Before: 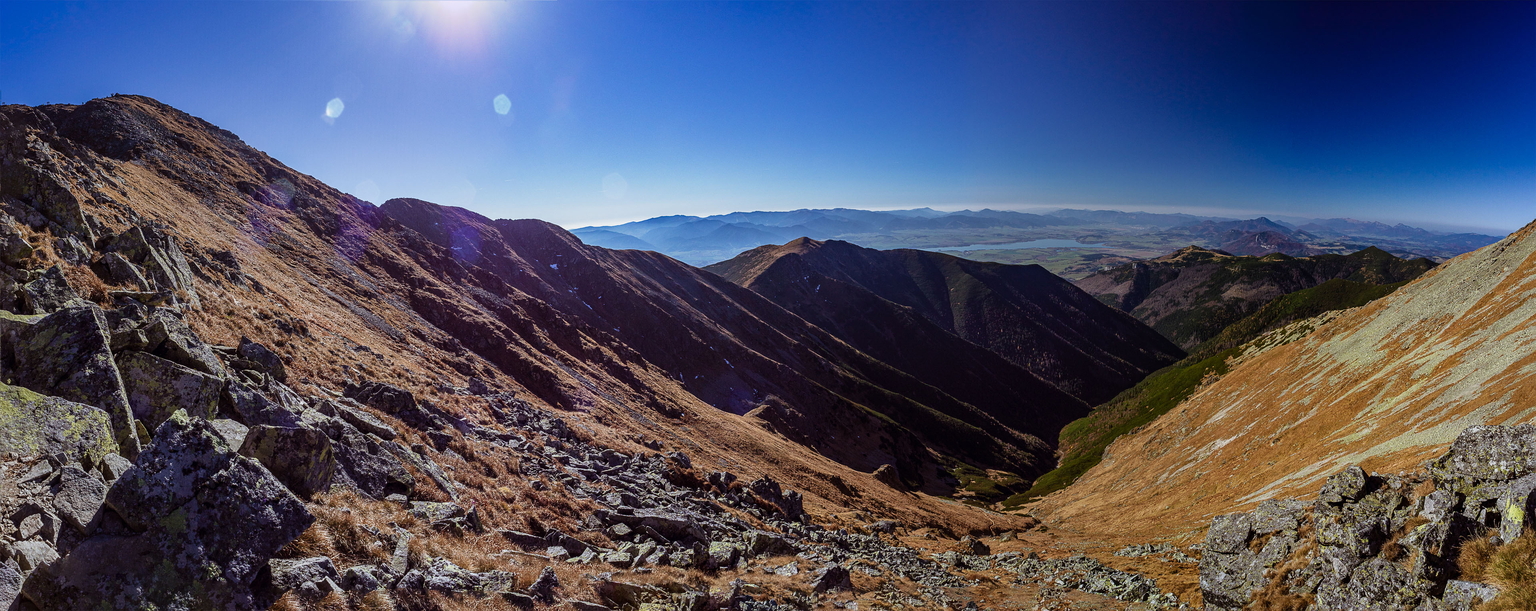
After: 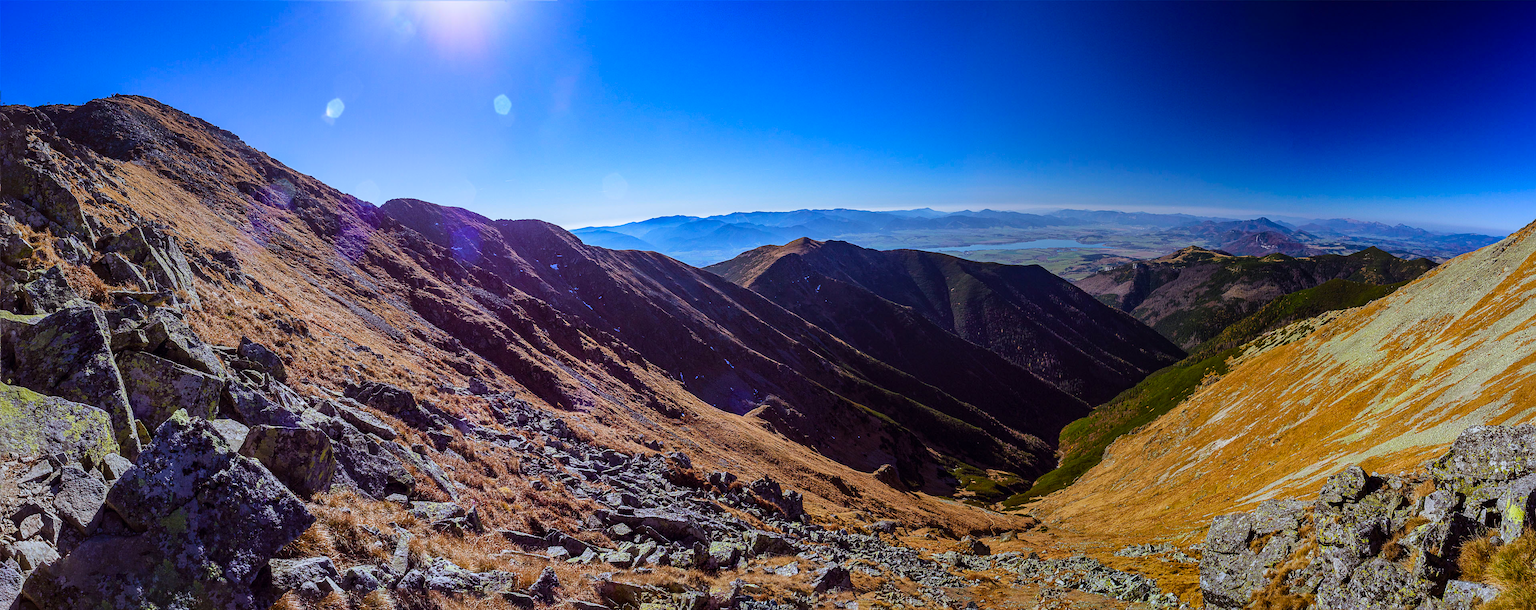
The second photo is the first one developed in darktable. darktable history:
color balance rgb: perceptual saturation grading › global saturation 25%, perceptual brilliance grading › mid-tones 10%, perceptual brilliance grading › shadows 15%, global vibrance 20%
white balance: red 0.974, blue 1.044
